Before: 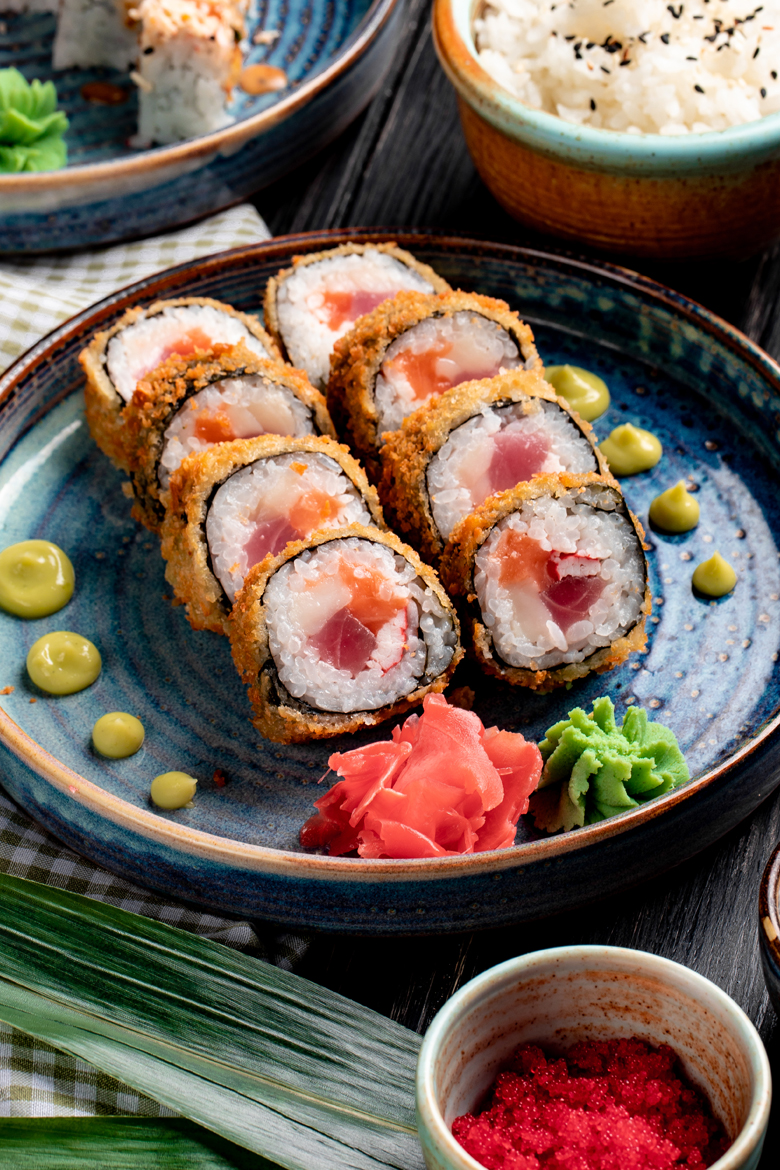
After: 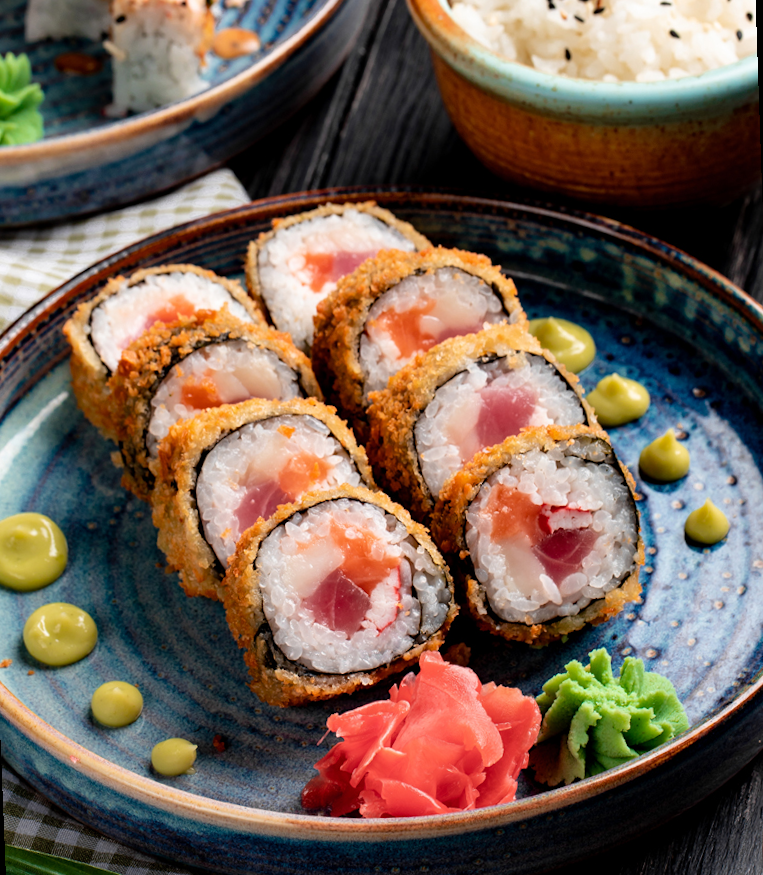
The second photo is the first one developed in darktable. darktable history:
crop: bottom 19.644%
rotate and perspective: rotation -2.12°, lens shift (vertical) 0.009, lens shift (horizontal) -0.008, automatic cropping original format, crop left 0.036, crop right 0.964, crop top 0.05, crop bottom 0.959
